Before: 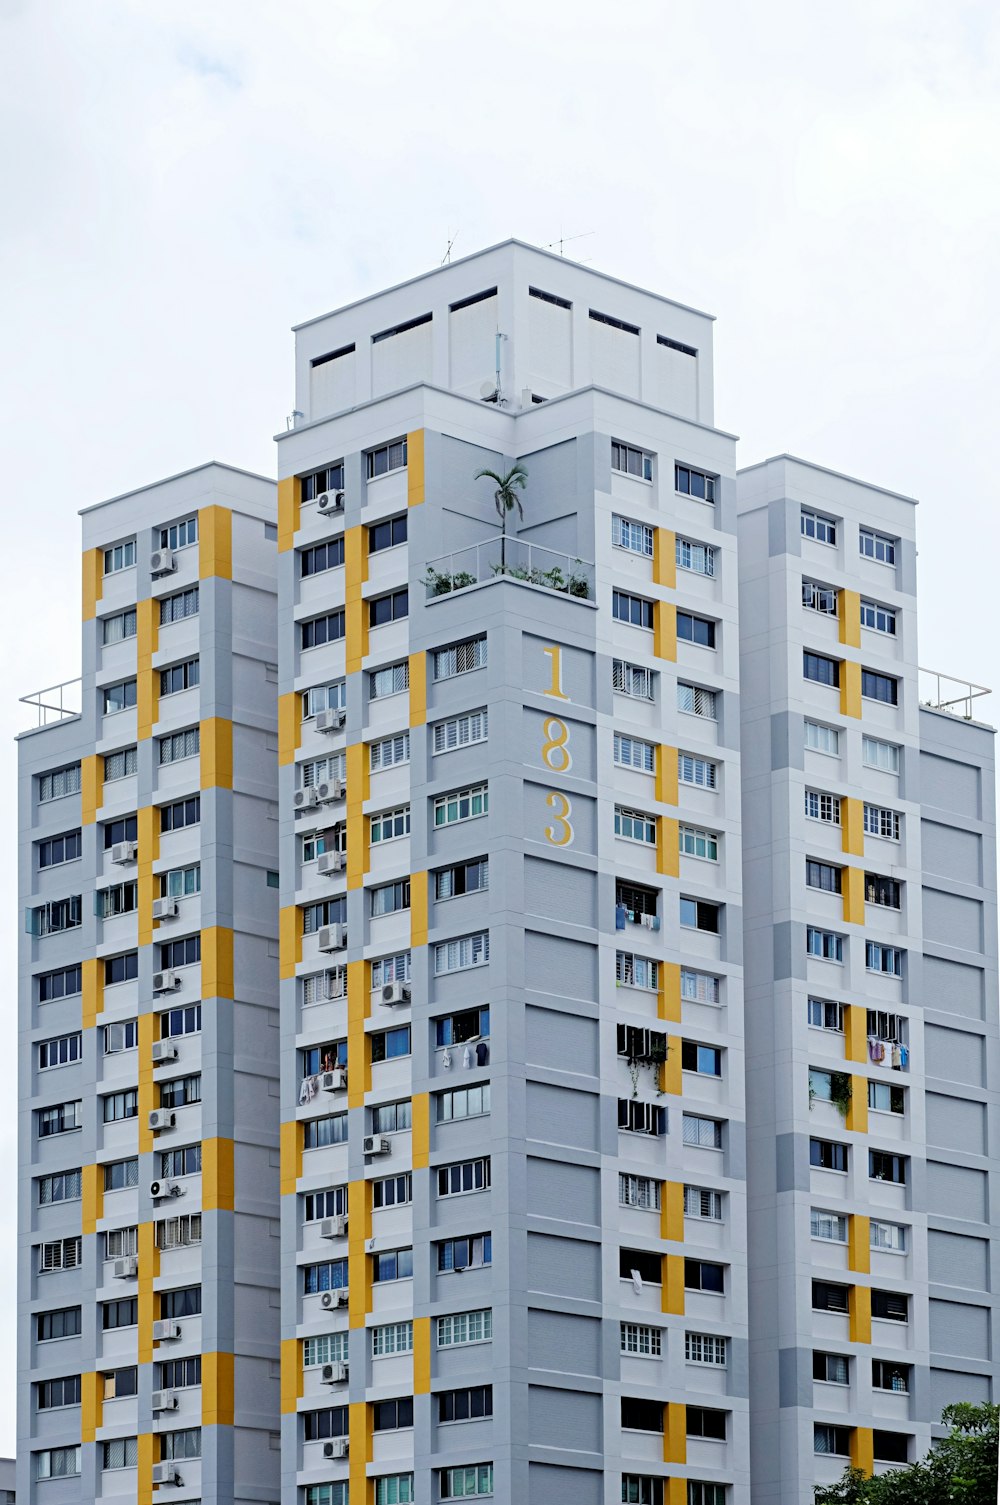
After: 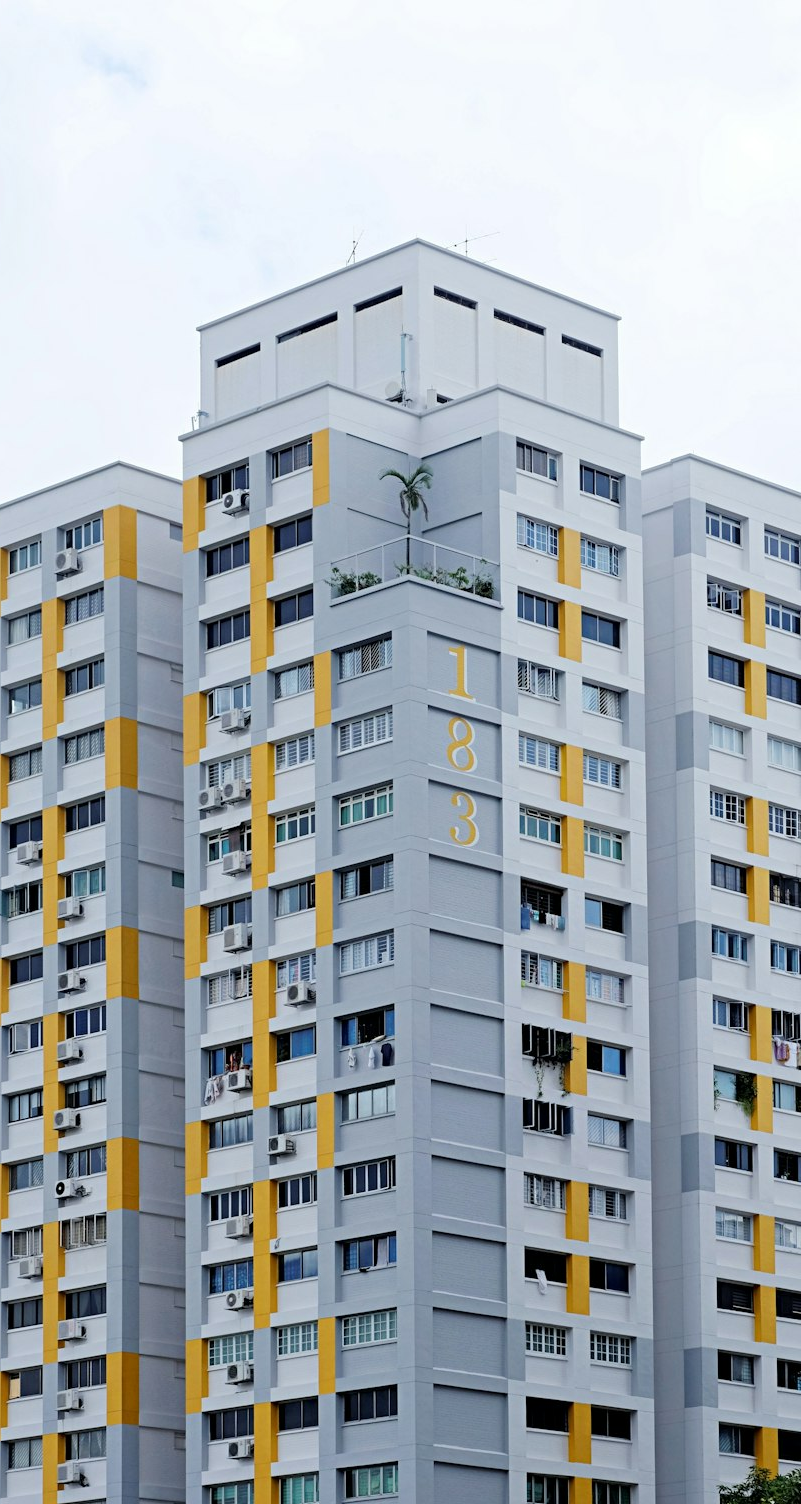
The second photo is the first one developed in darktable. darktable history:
crop and rotate: left 9.598%, right 10.261%
